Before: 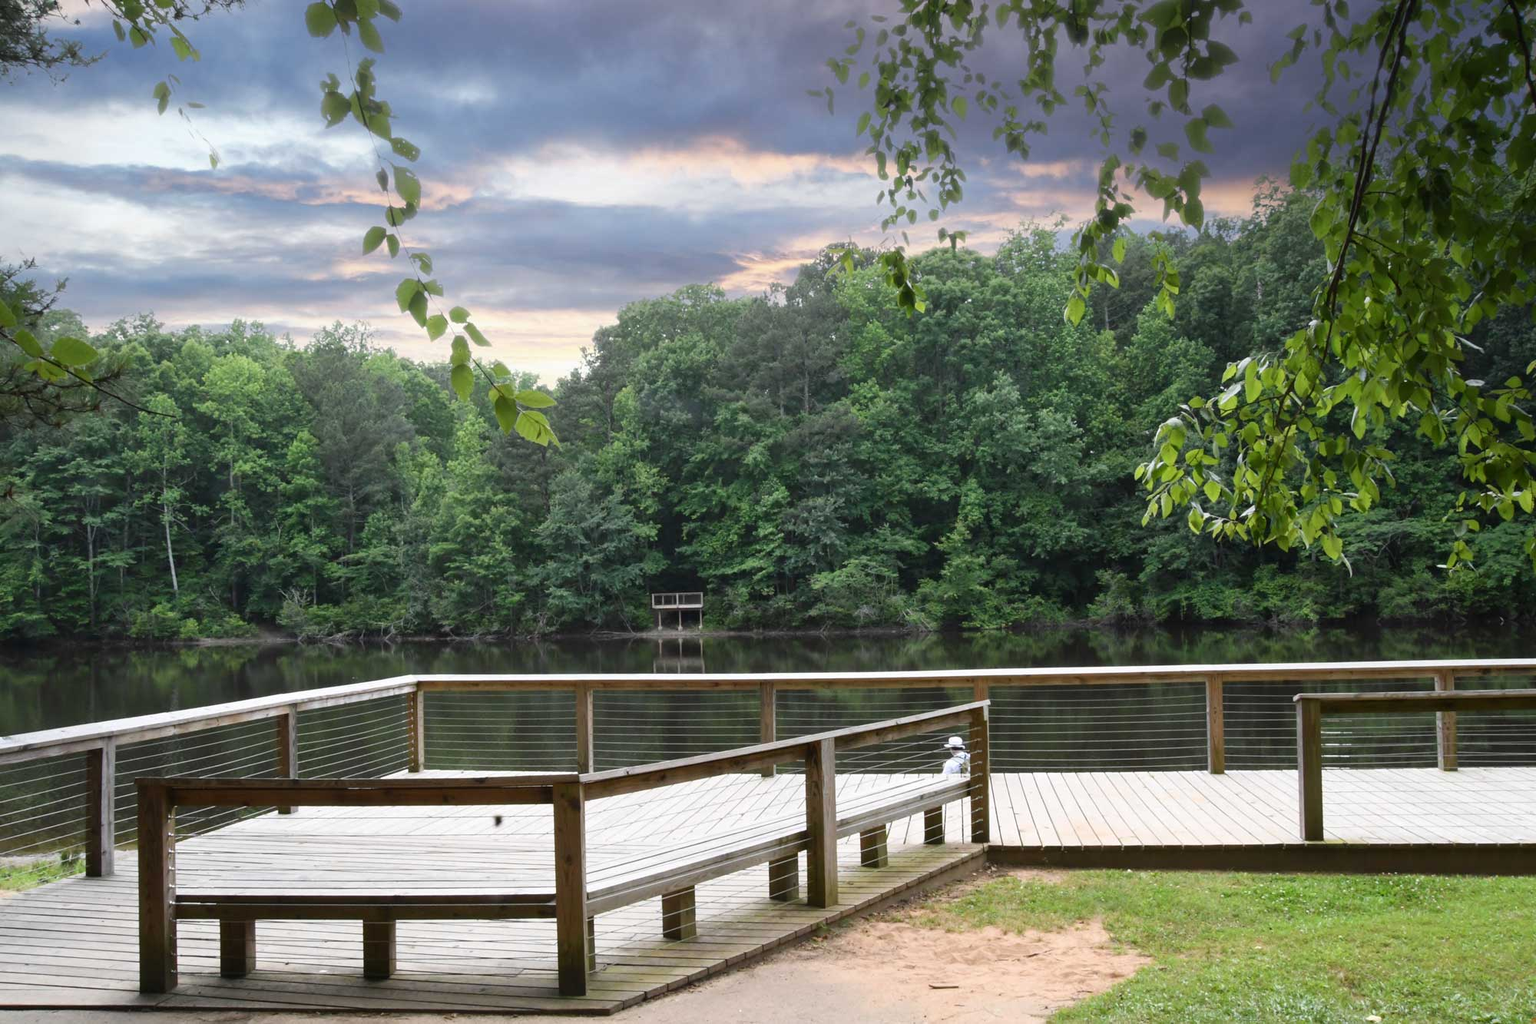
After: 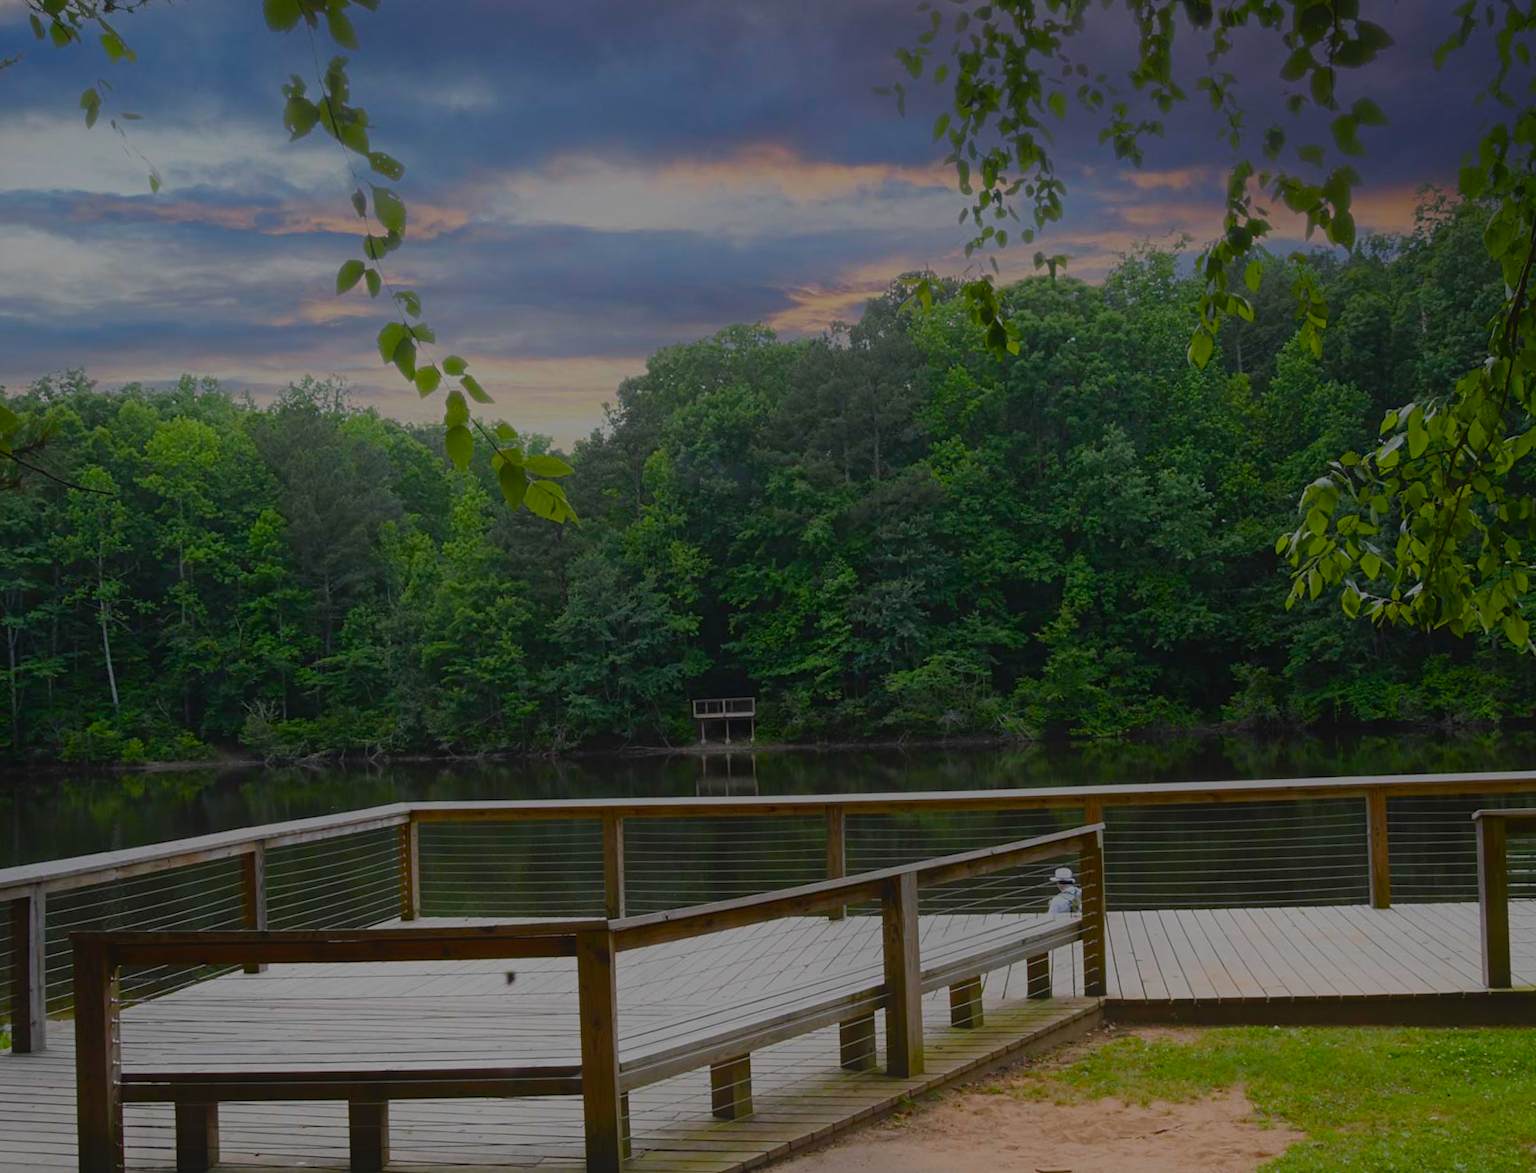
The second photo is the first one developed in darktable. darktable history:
exposure: exposure -1.523 EV, compensate highlight preservation false
crop and rotate: angle 0.825°, left 4.388%, top 0.746%, right 11.327%, bottom 2.558%
contrast equalizer: octaves 7, y [[0.439, 0.44, 0.442, 0.457, 0.493, 0.498], [0.5 ×6], [0.5 ×6], [0 ×6], [0 ×6]]
color balance rgb: perceptual saturation grading › global saturation -0.074%, perceptual saturation grading › highlights -16.893%, perceptual saturation grading › mid-tones 32.579%, perceptual saturation grading › shadows 50.421%, global vibrance 30.289%
